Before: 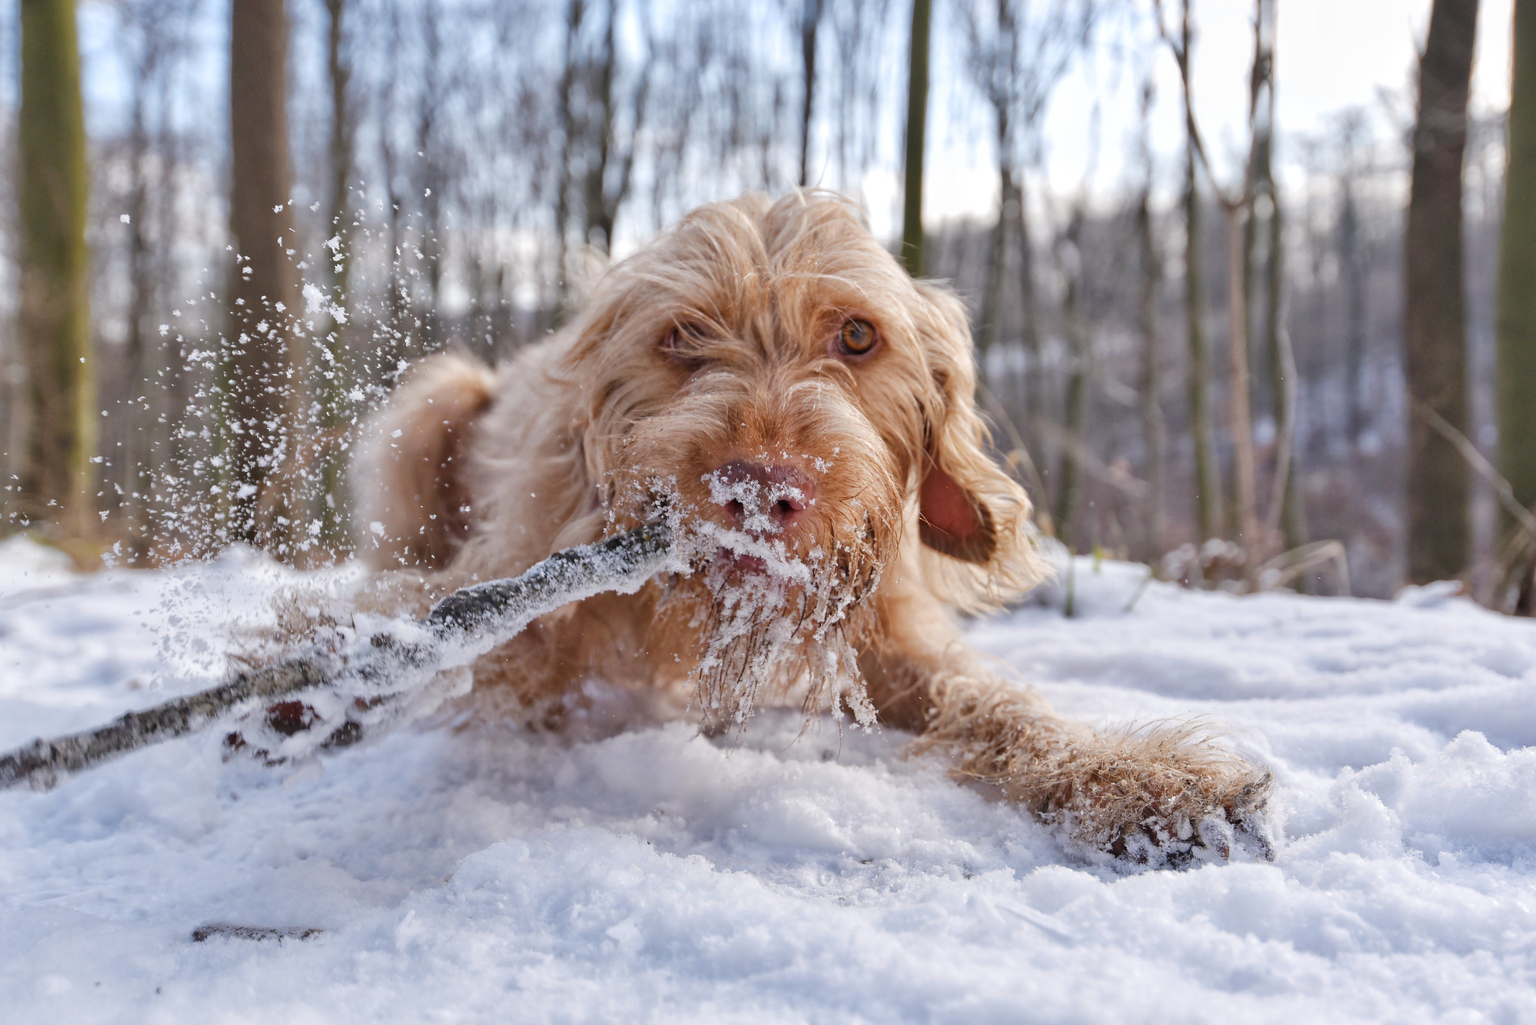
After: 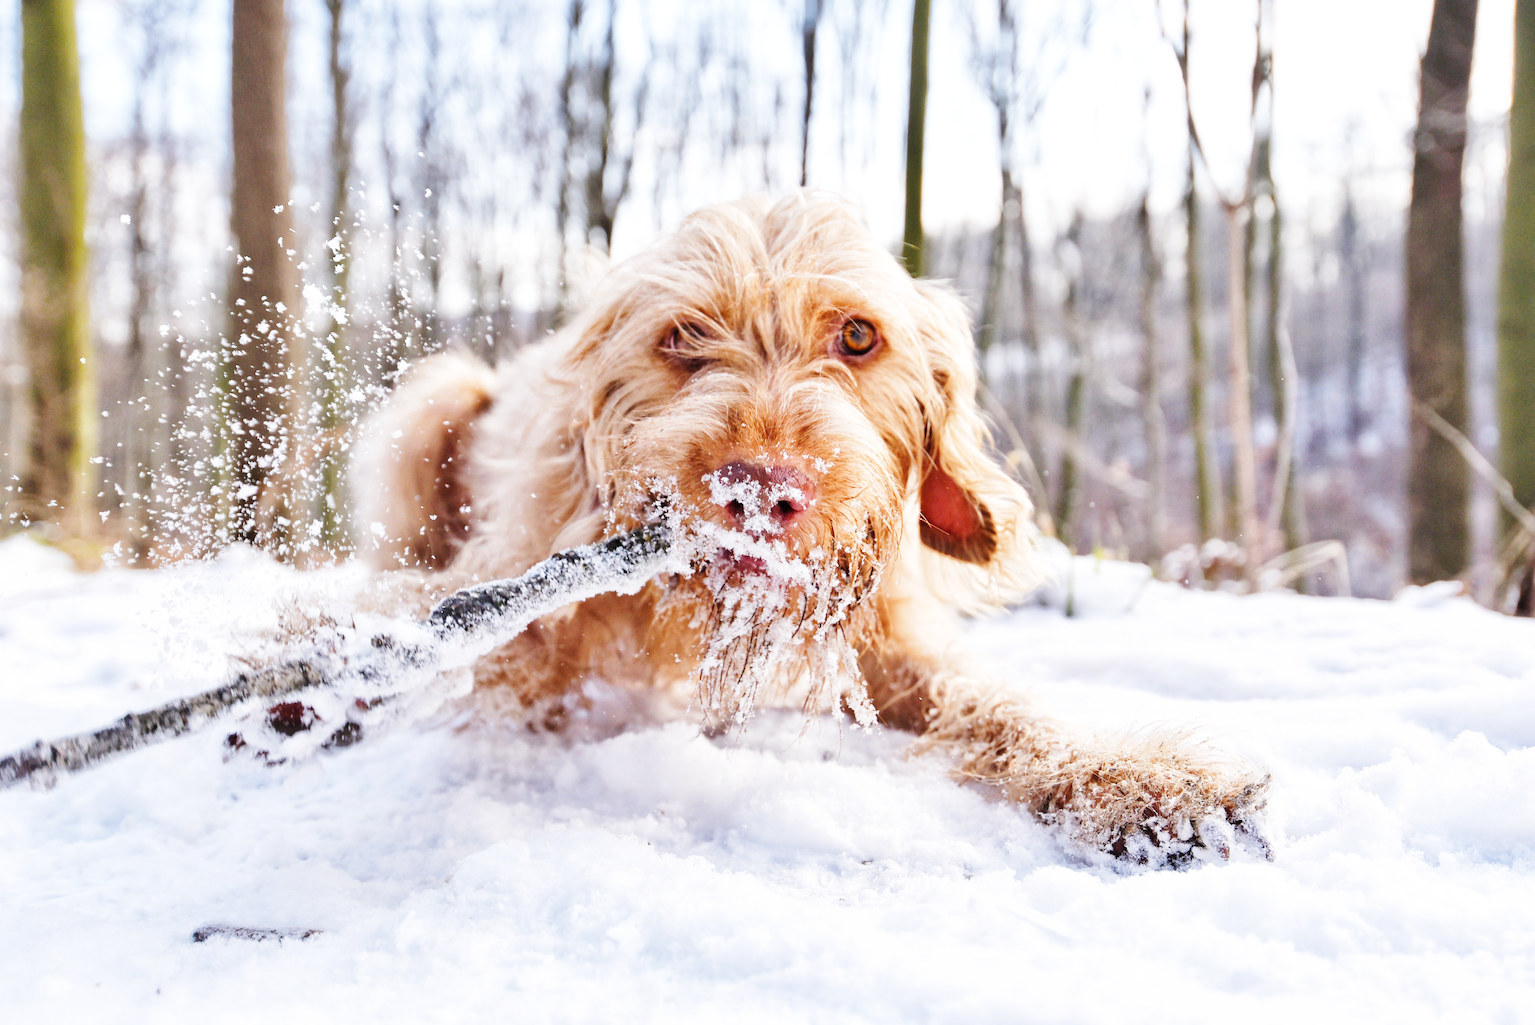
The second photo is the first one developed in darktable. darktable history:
base curve: curves: ch0 [(0, 0.003) (0.001, 0.002) (0.006, 0.004) (0.02, 0.022) (0.048, 0.086) (0.094, 0.234) (0.162, 0.431) (0.258, 0.629) (0.385, 0.8) (0.548, 0.918) (0.751, 0.988) (1, 1)], preserve colors none
levels: levels [0, 0.51, 1]
